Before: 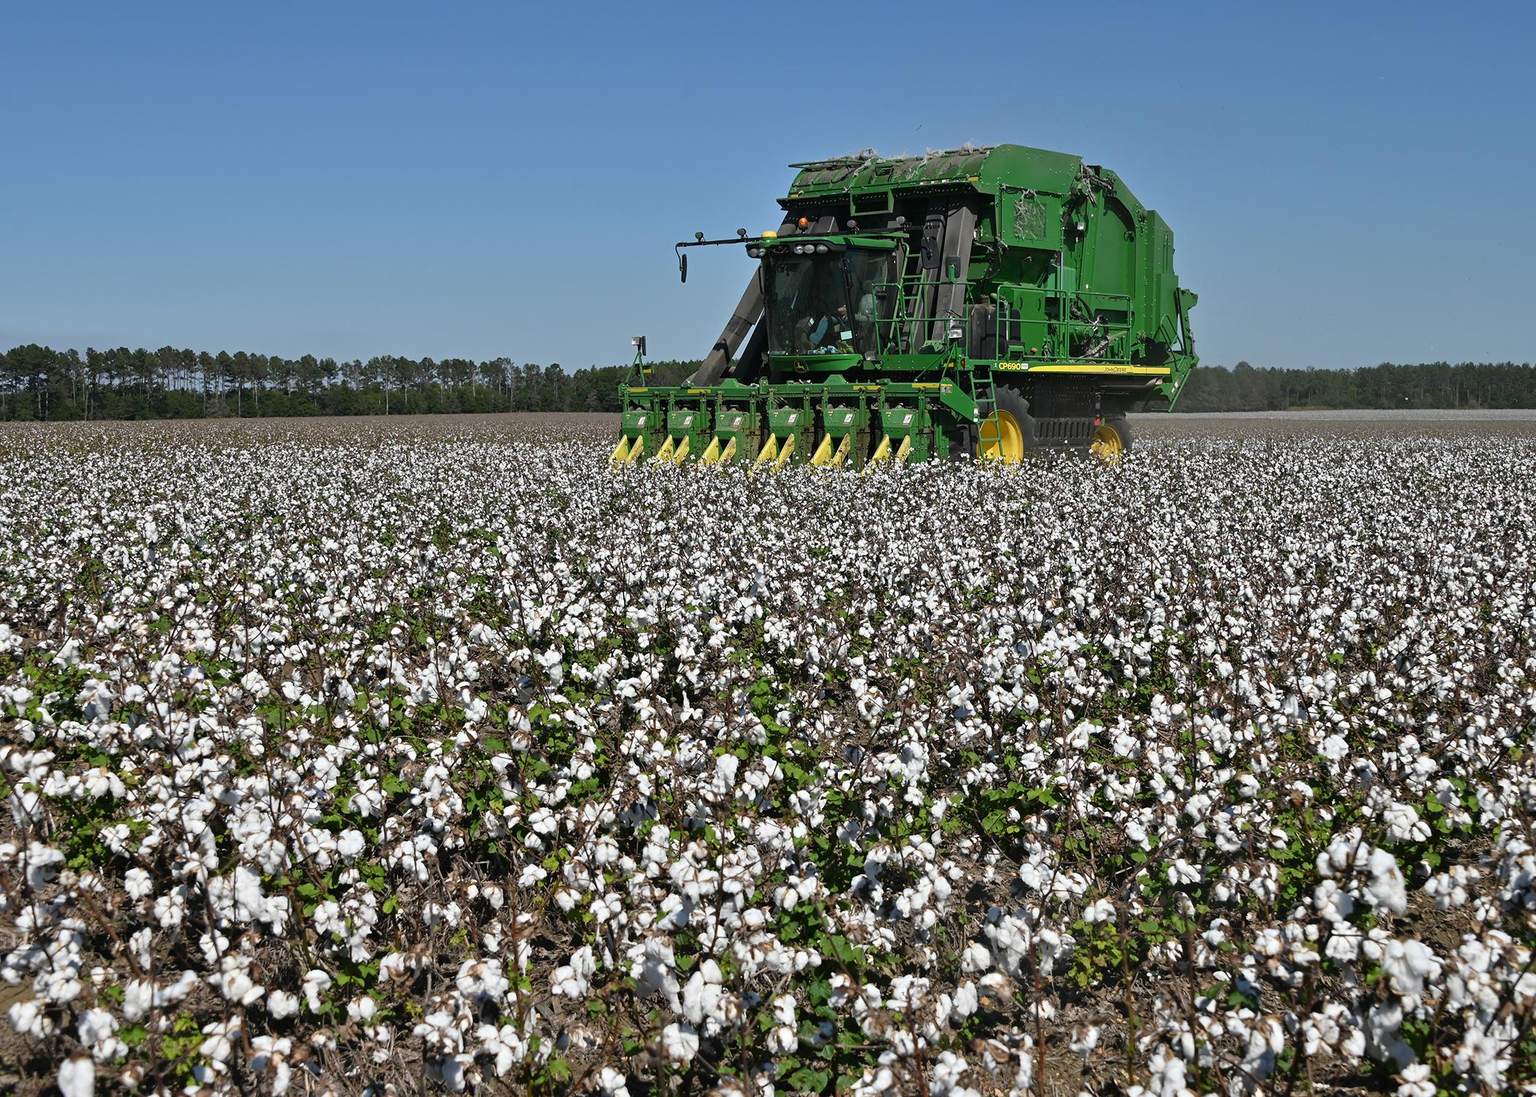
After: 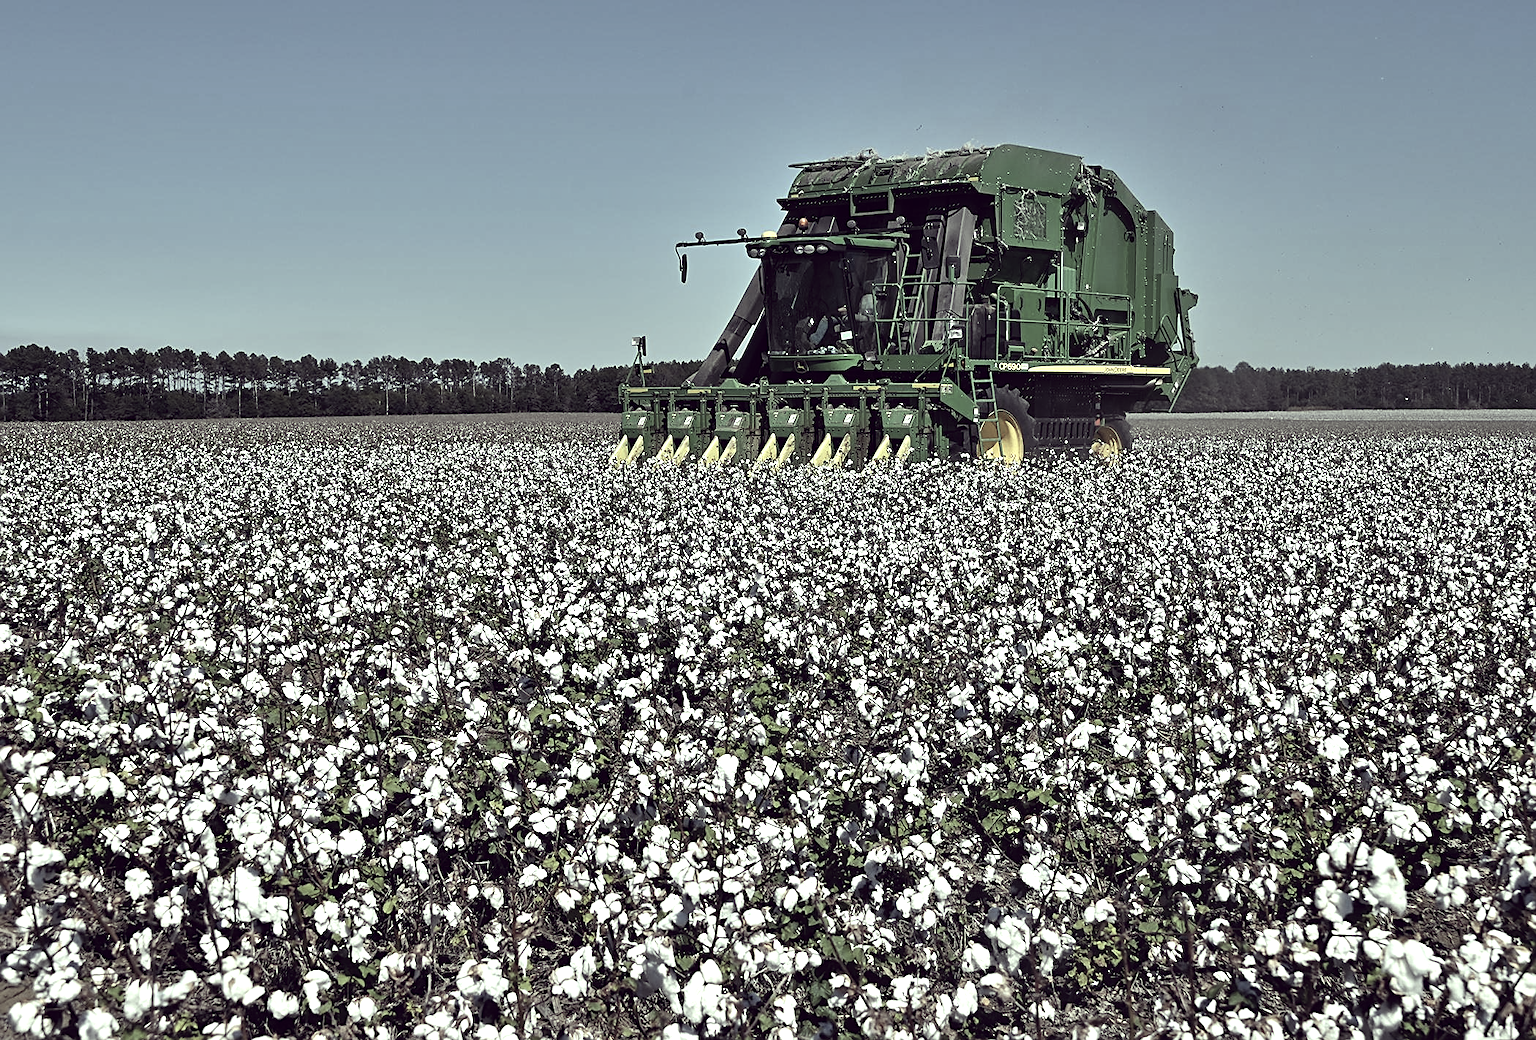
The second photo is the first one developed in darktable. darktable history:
tone equalizer: -8 EV -0.751 EV, -7 EV -0.728 EV, -6 EV -0.571 EV, -5 EV -0.387 EV, -3 EV 0.383 EV, -2 EV 0.6 EV, -1 EV 0.695 EV, +0 EV 0.774 EV, edges refinement/feathering 500, mask exposure compensation -1.57 EV, preserve details no
color correction: highlights a* -20.9, highlights b* 20.37, shadows a* 19.8, shadows b* -20.57, saturation 0.389
crop and rotate: top 0.009%, bottom 5.147%
sharpen: on, module defaults
shadows and highlights: soften with gaussian
